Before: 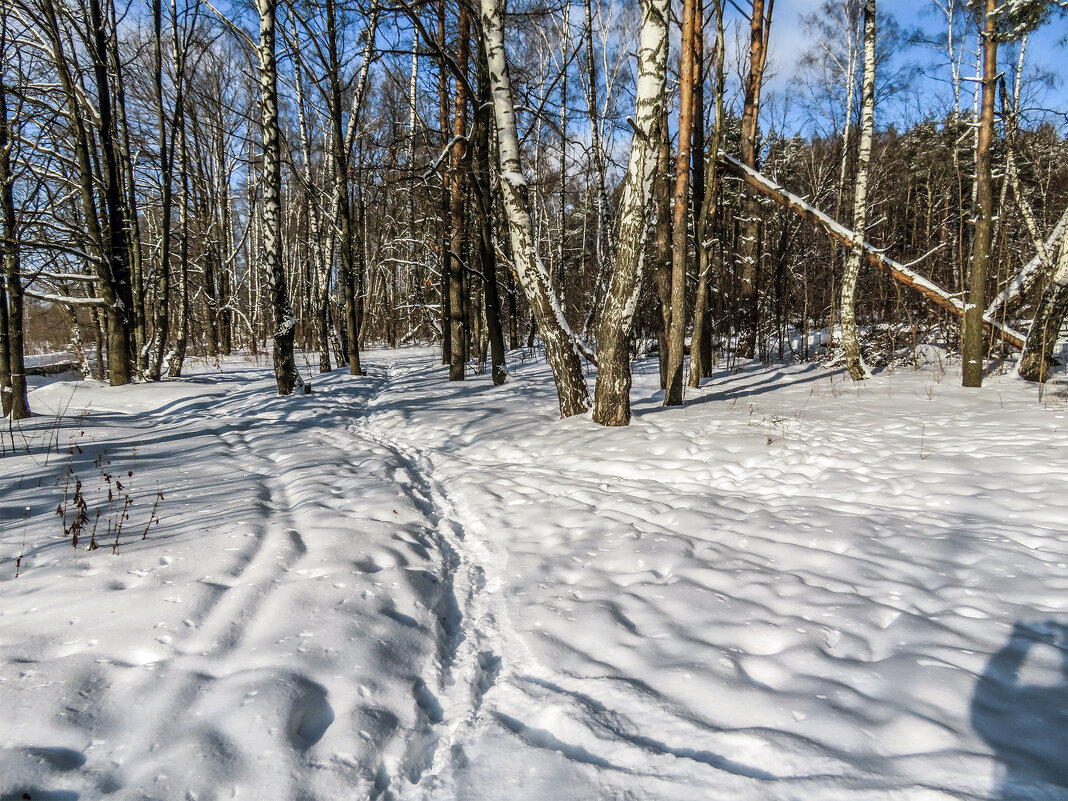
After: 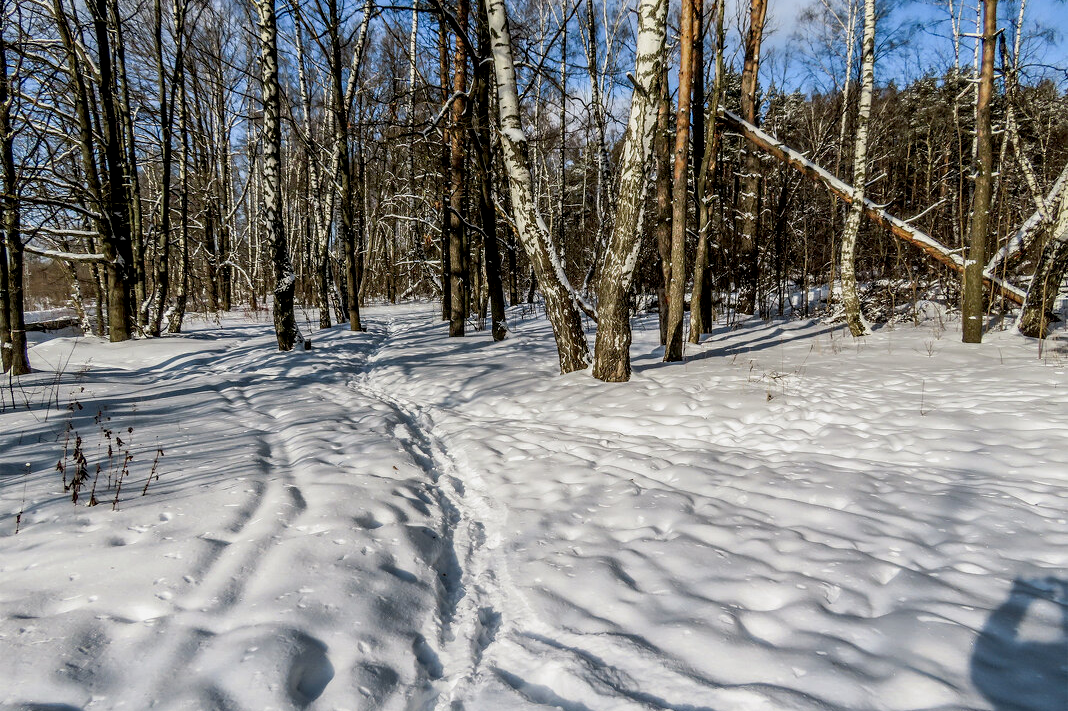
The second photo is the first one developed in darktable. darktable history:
exposure: black level correction 0.009, exposure -0.159 EV, compensate highlight preservation false
crop and rotate: top 5.609%, bottom 5.609%
